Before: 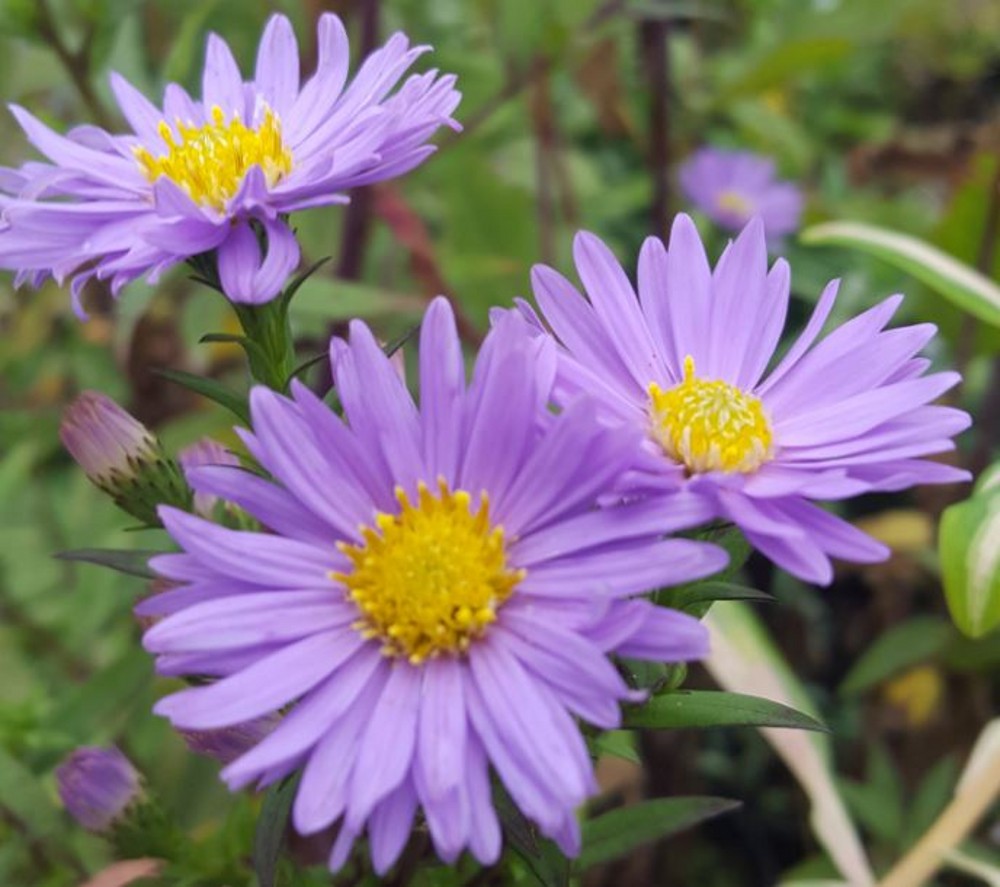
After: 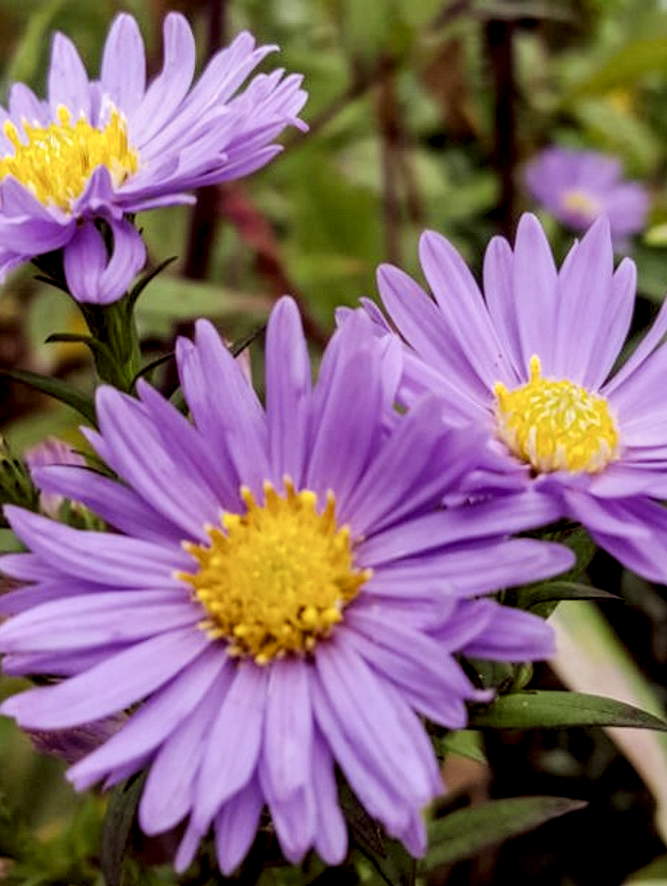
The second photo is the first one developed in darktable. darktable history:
rgb levels: mode RGB, independent channels, levels [[0, 0.5, 1], [0, 0.521, 1], [0, 0.536, 1]]
local contrast: highlights 12%, shadows 38%, detail 183%, midtone range 0.471
crop and rotate: left 15.446%, right 17.836%
filmic rgb: black relative exposure -7.65 EV, white relative exposure 4.56 EV, hardness 3.61, contrast 1.05
